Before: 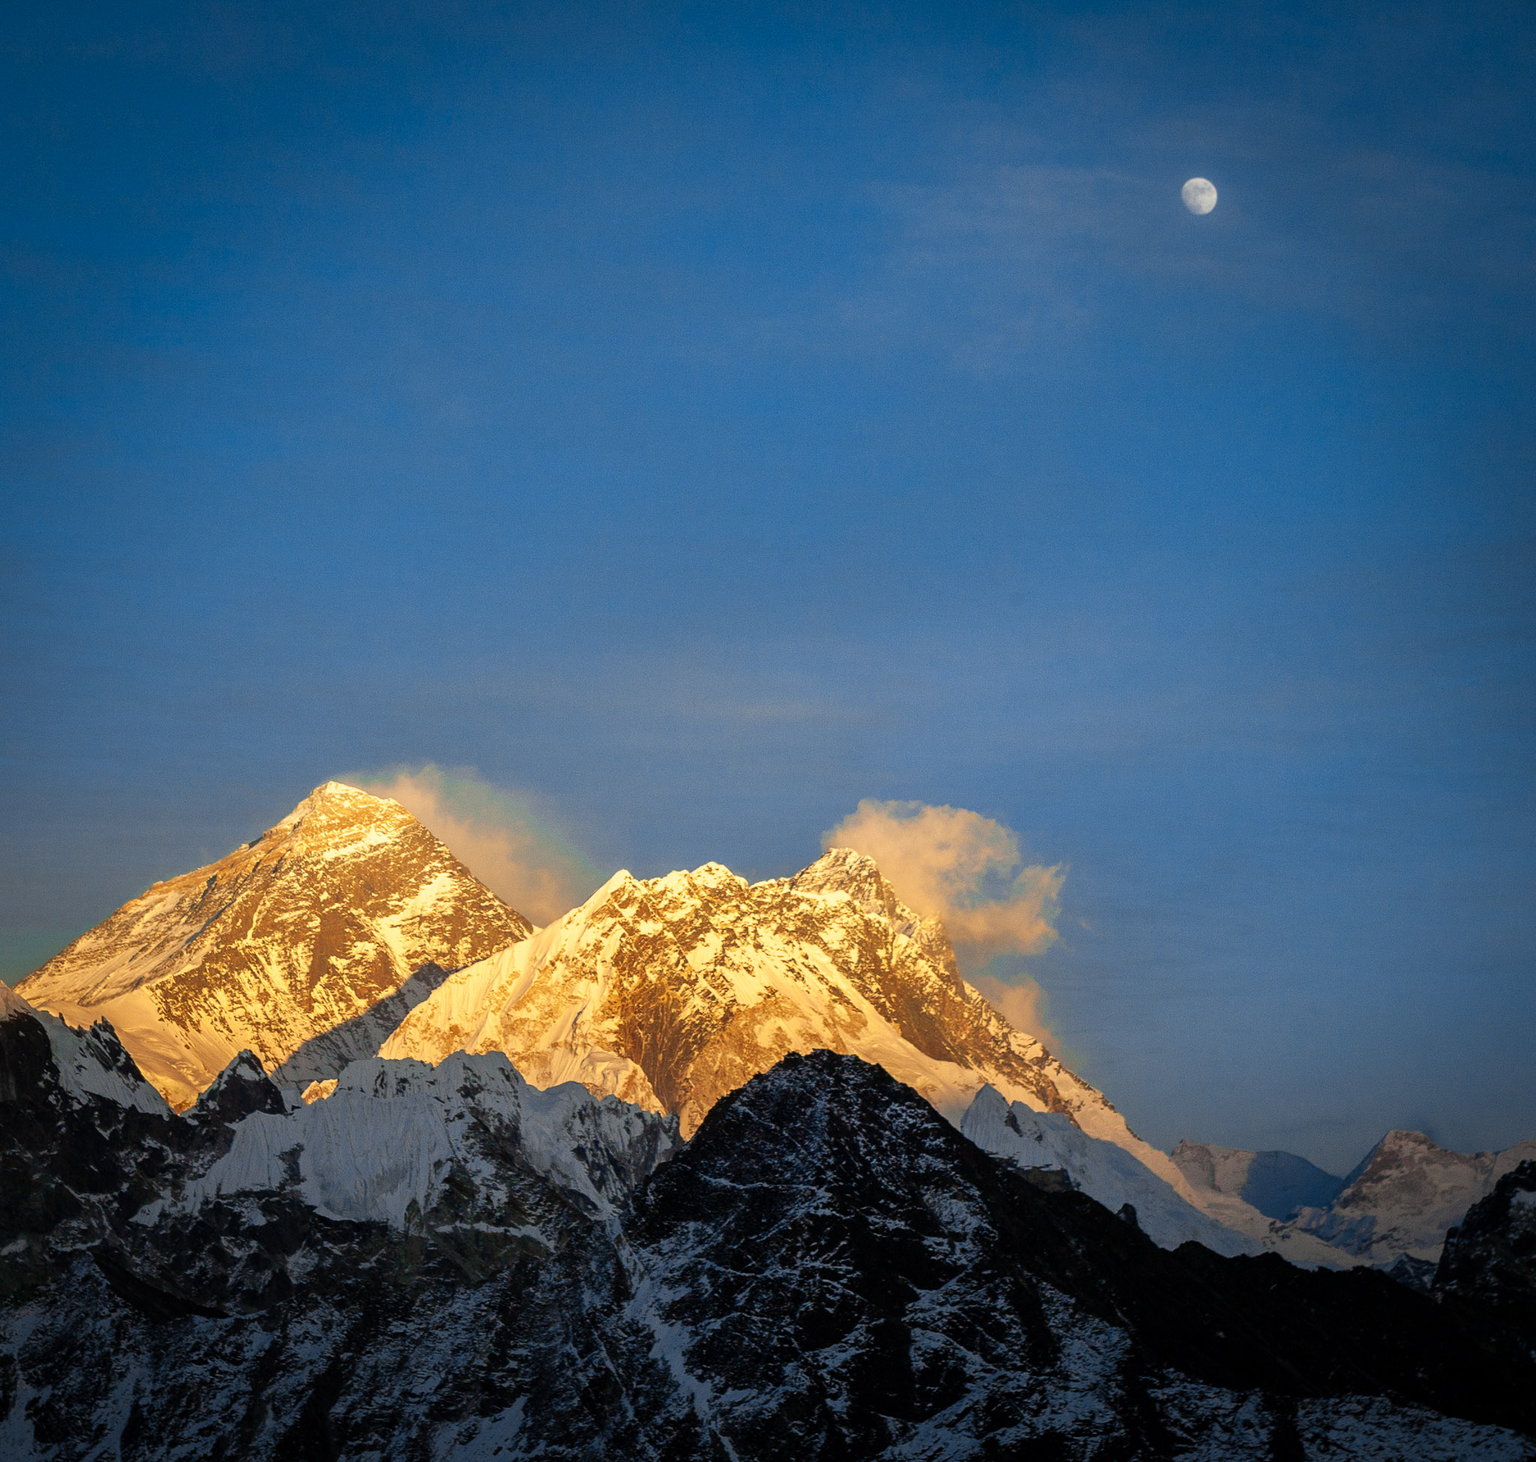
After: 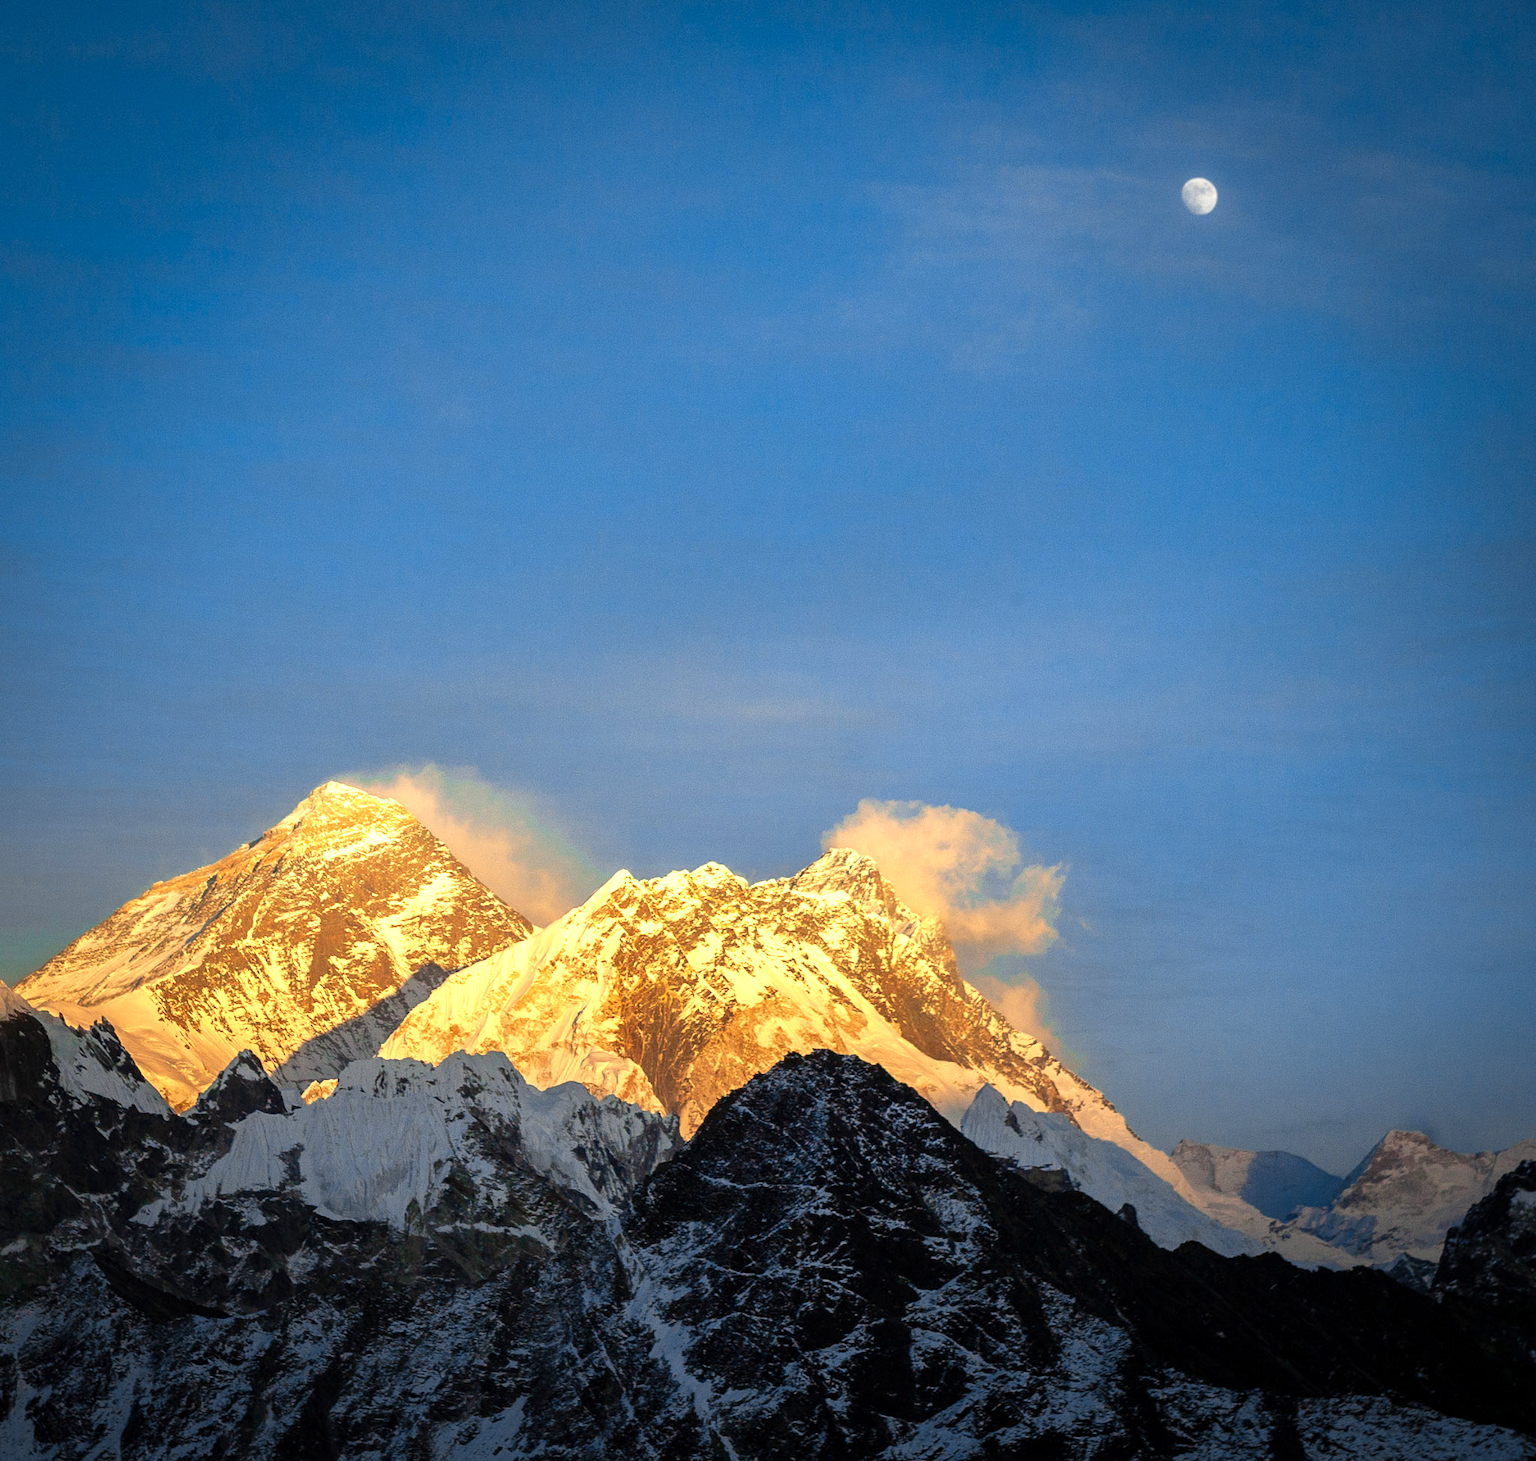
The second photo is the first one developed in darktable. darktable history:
exposure: exposure 0.557 EV, compensate highlight preservation false
